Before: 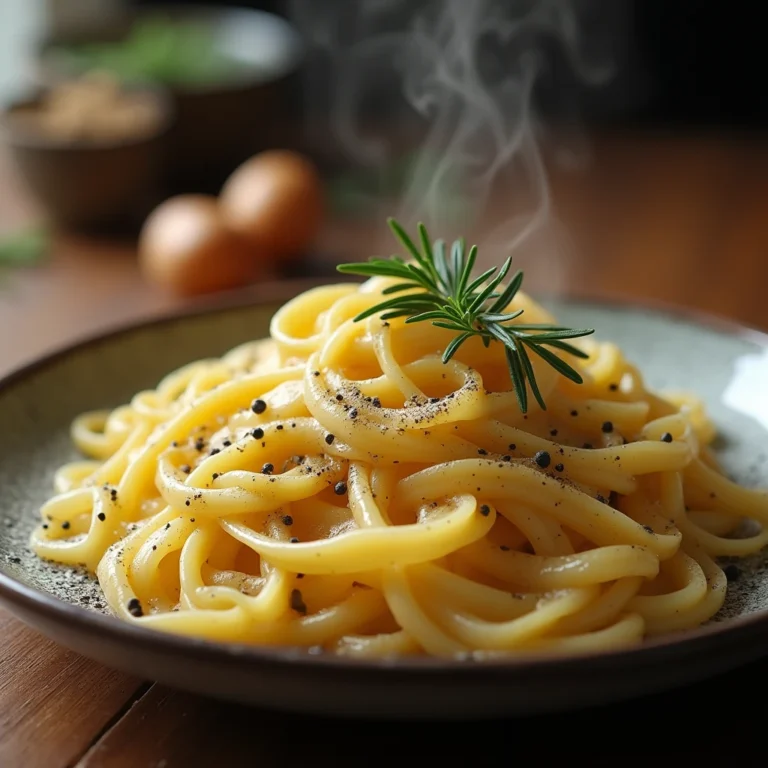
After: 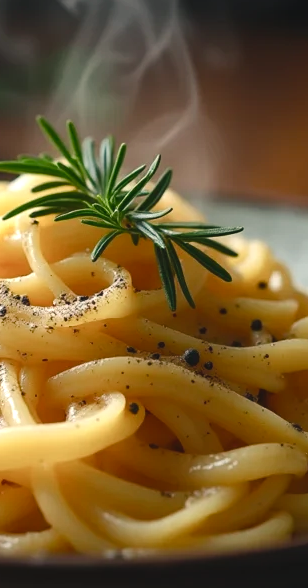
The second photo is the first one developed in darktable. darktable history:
crop: left 45.721%, top 13.393%, right 14.118%, bottom 10.01%
exposure: compensate highlight preservation false
color balance rgb: shadows lift › chroma 2%, shadows lift › hue 250°, power › hue 326.4°, highlights gain › chroma 2%, highlights gain › hue 64.8°, global offset › luminance 0.5%, global offset › hue 58.8°, perceptual saturation grading › highlights -25%, perceptual saturation grading › shadows 30%, global vibrance 15%
tone equalizer: -8 EV -0.417 EV, -7 EV -0.389 EV, -6 EV -0.333 EV, -5 EV -0.222 EV, -3 EV 0.222 EV, -2 EV 0.333 EV, -1 EV 0.389 EV, +0 EV 0.417 EV, edges refinement/feathering 500, mask exposure compensation -1.57 EV, preserve details no
